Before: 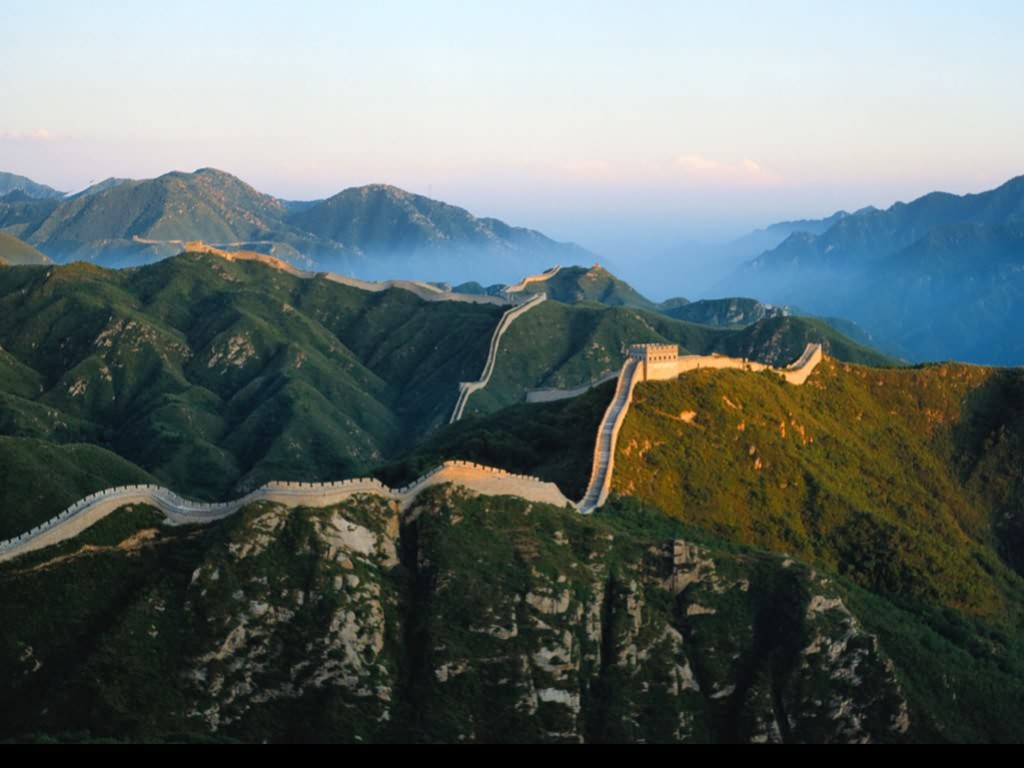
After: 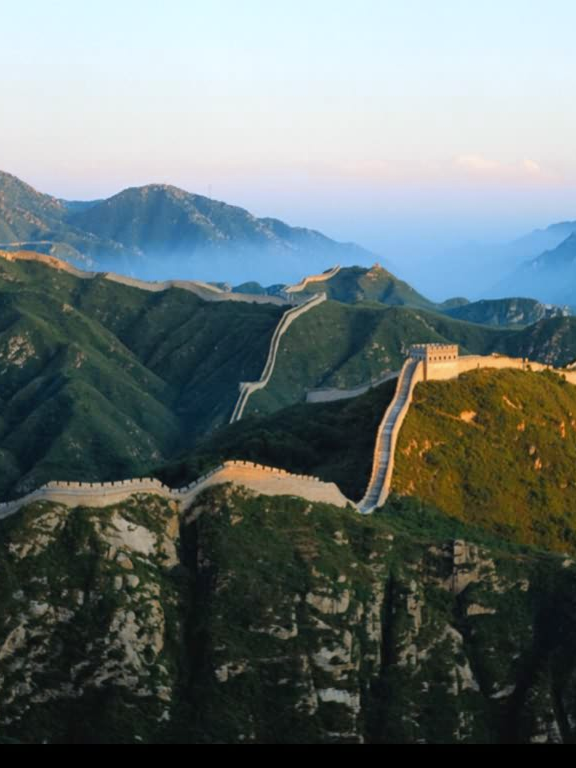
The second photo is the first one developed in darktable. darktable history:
crop: left 21.496%, right 22.254%
color zones: curves: ch0 [(0.068, 0.464) (0.25, 0.5) (0.48, 0.508) (0.75, 0.536) (0.886, 0.476) (0.967, 0.456)]; ch1 [(0.066, 0.456) (0.25, 0.5) (0.616, 0.508) (0.746, 0.56) (0.934, 0.444)]
white balance: red 0.988, blue 1.017
